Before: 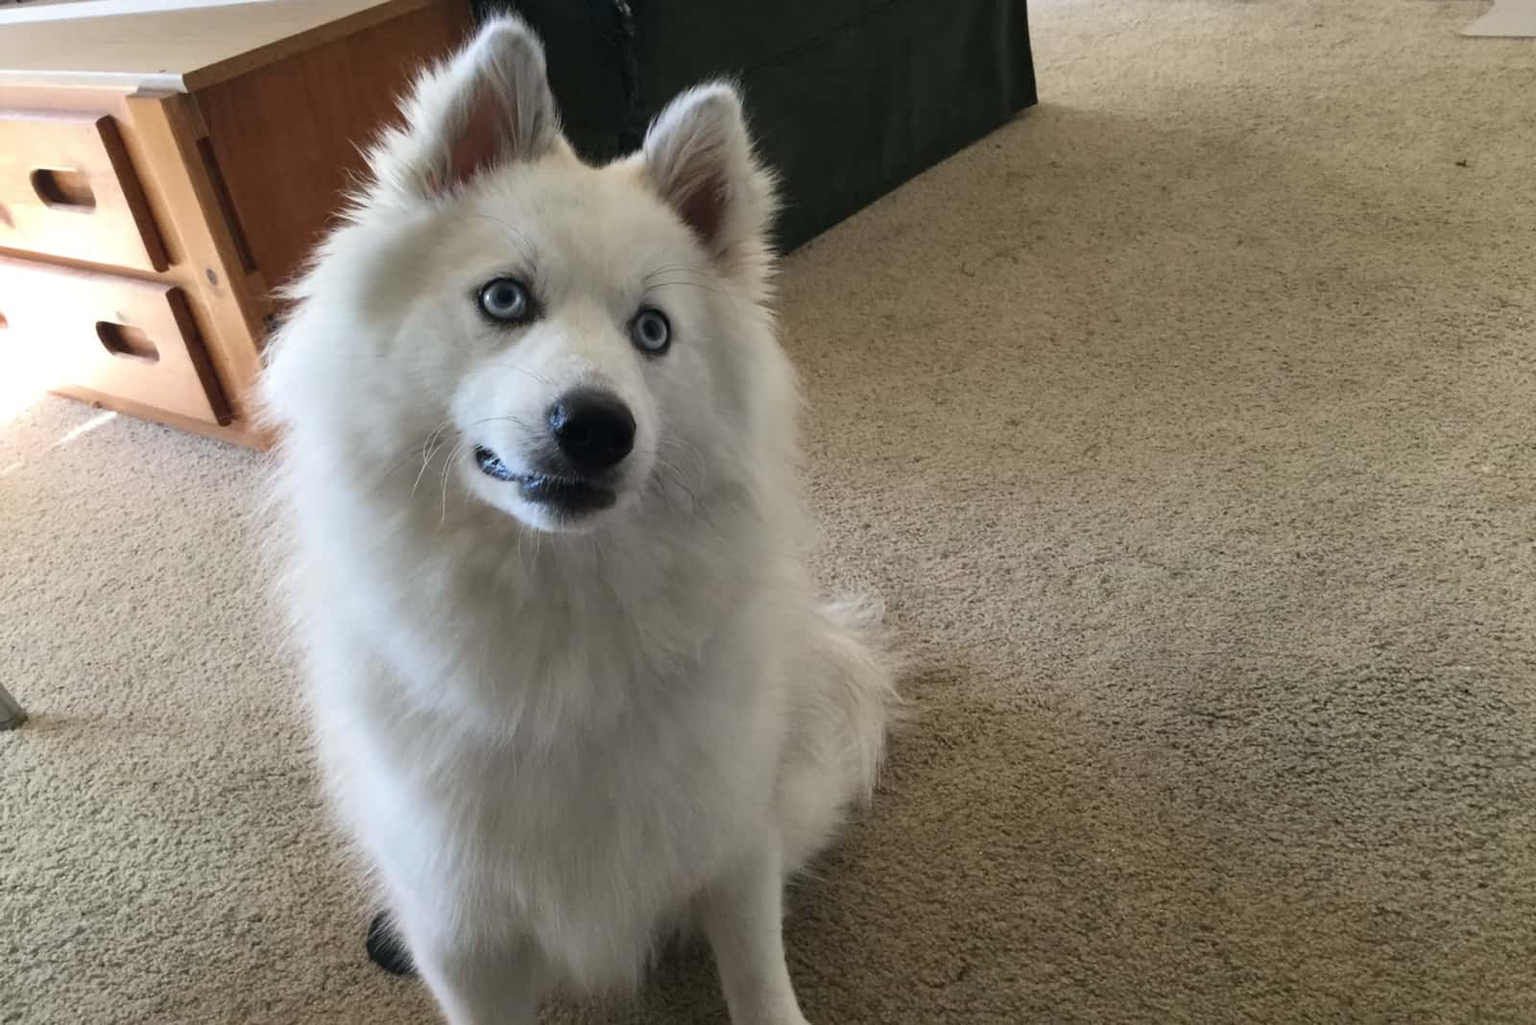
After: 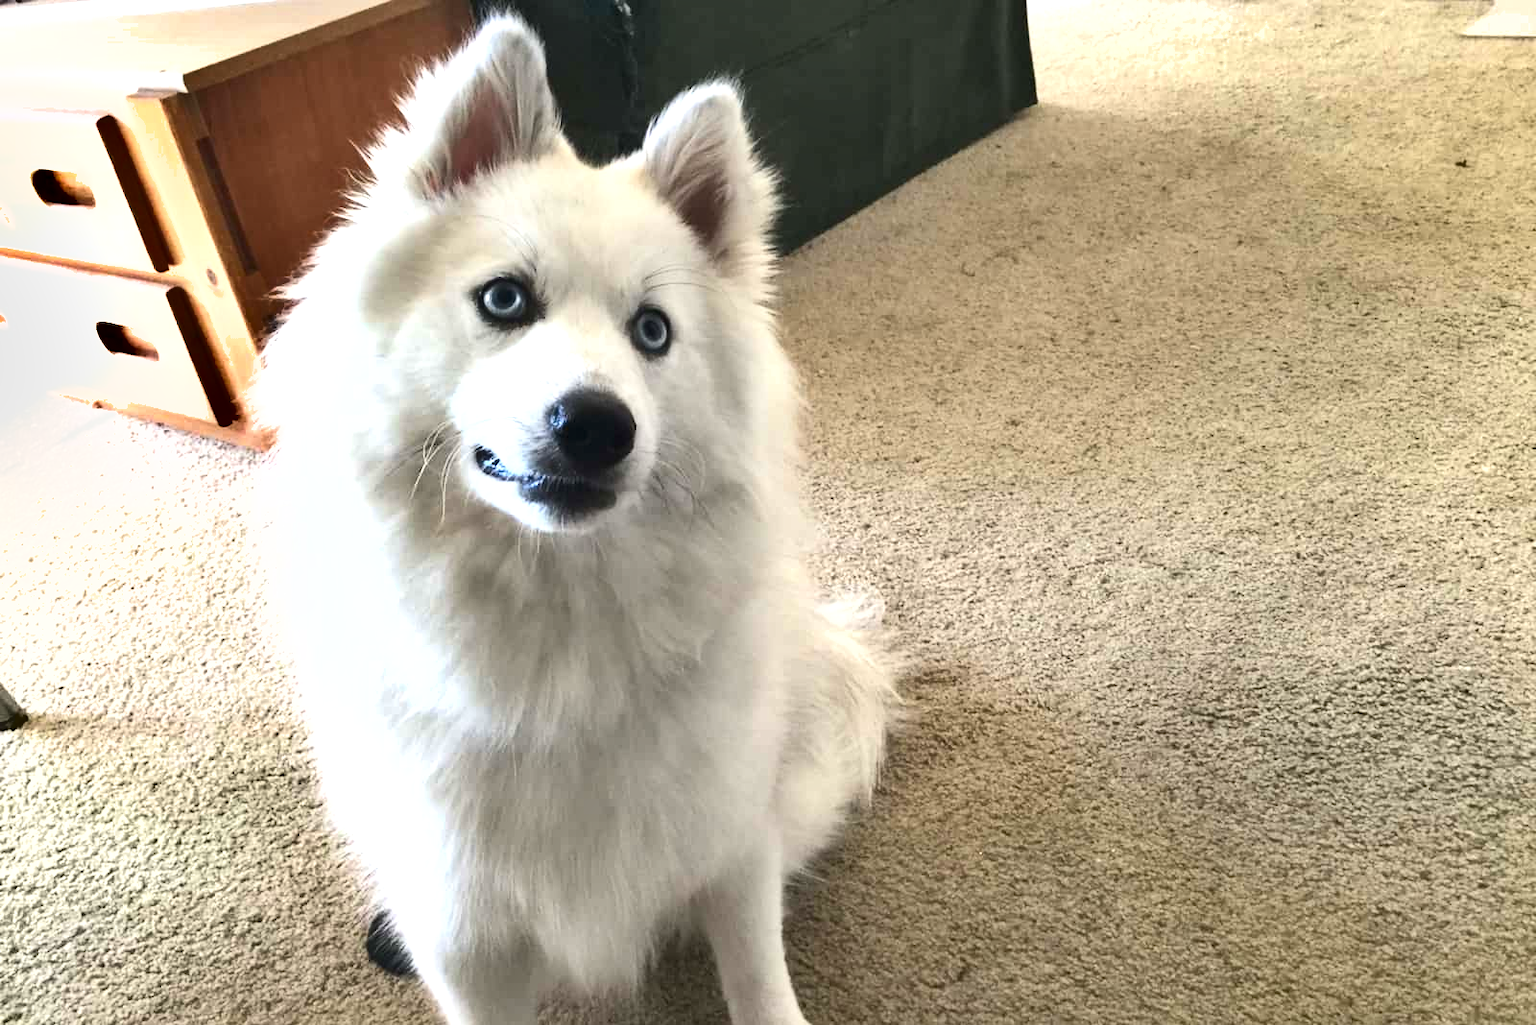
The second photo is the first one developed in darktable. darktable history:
shadows and highlights: highlights color adjustment 53.38%, soften with gaussian
exposure: black level correction 0, exposure 1.199 EV, compensate highlight preservation false
contrast brightness saturation: contrast 0.154, brightness 0.041
